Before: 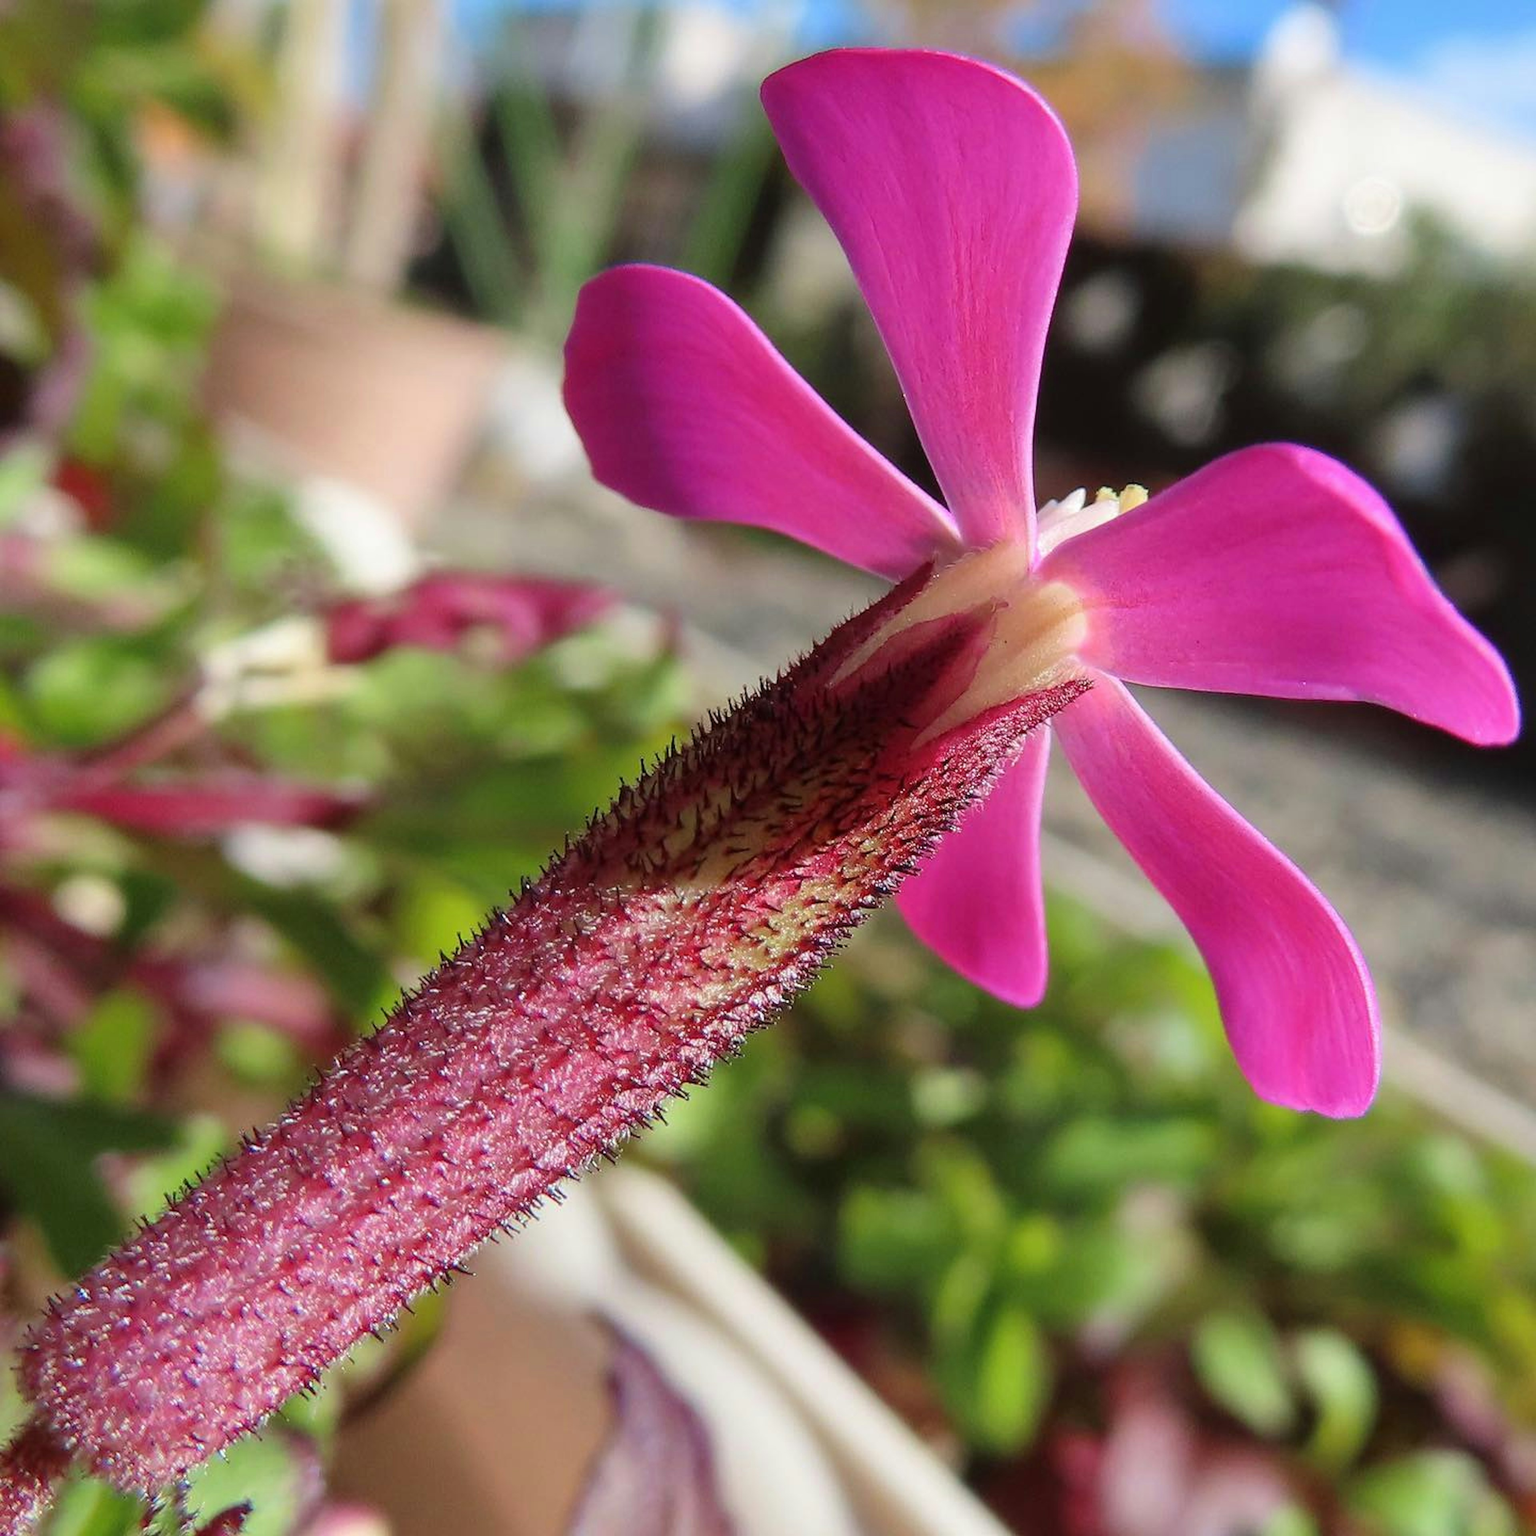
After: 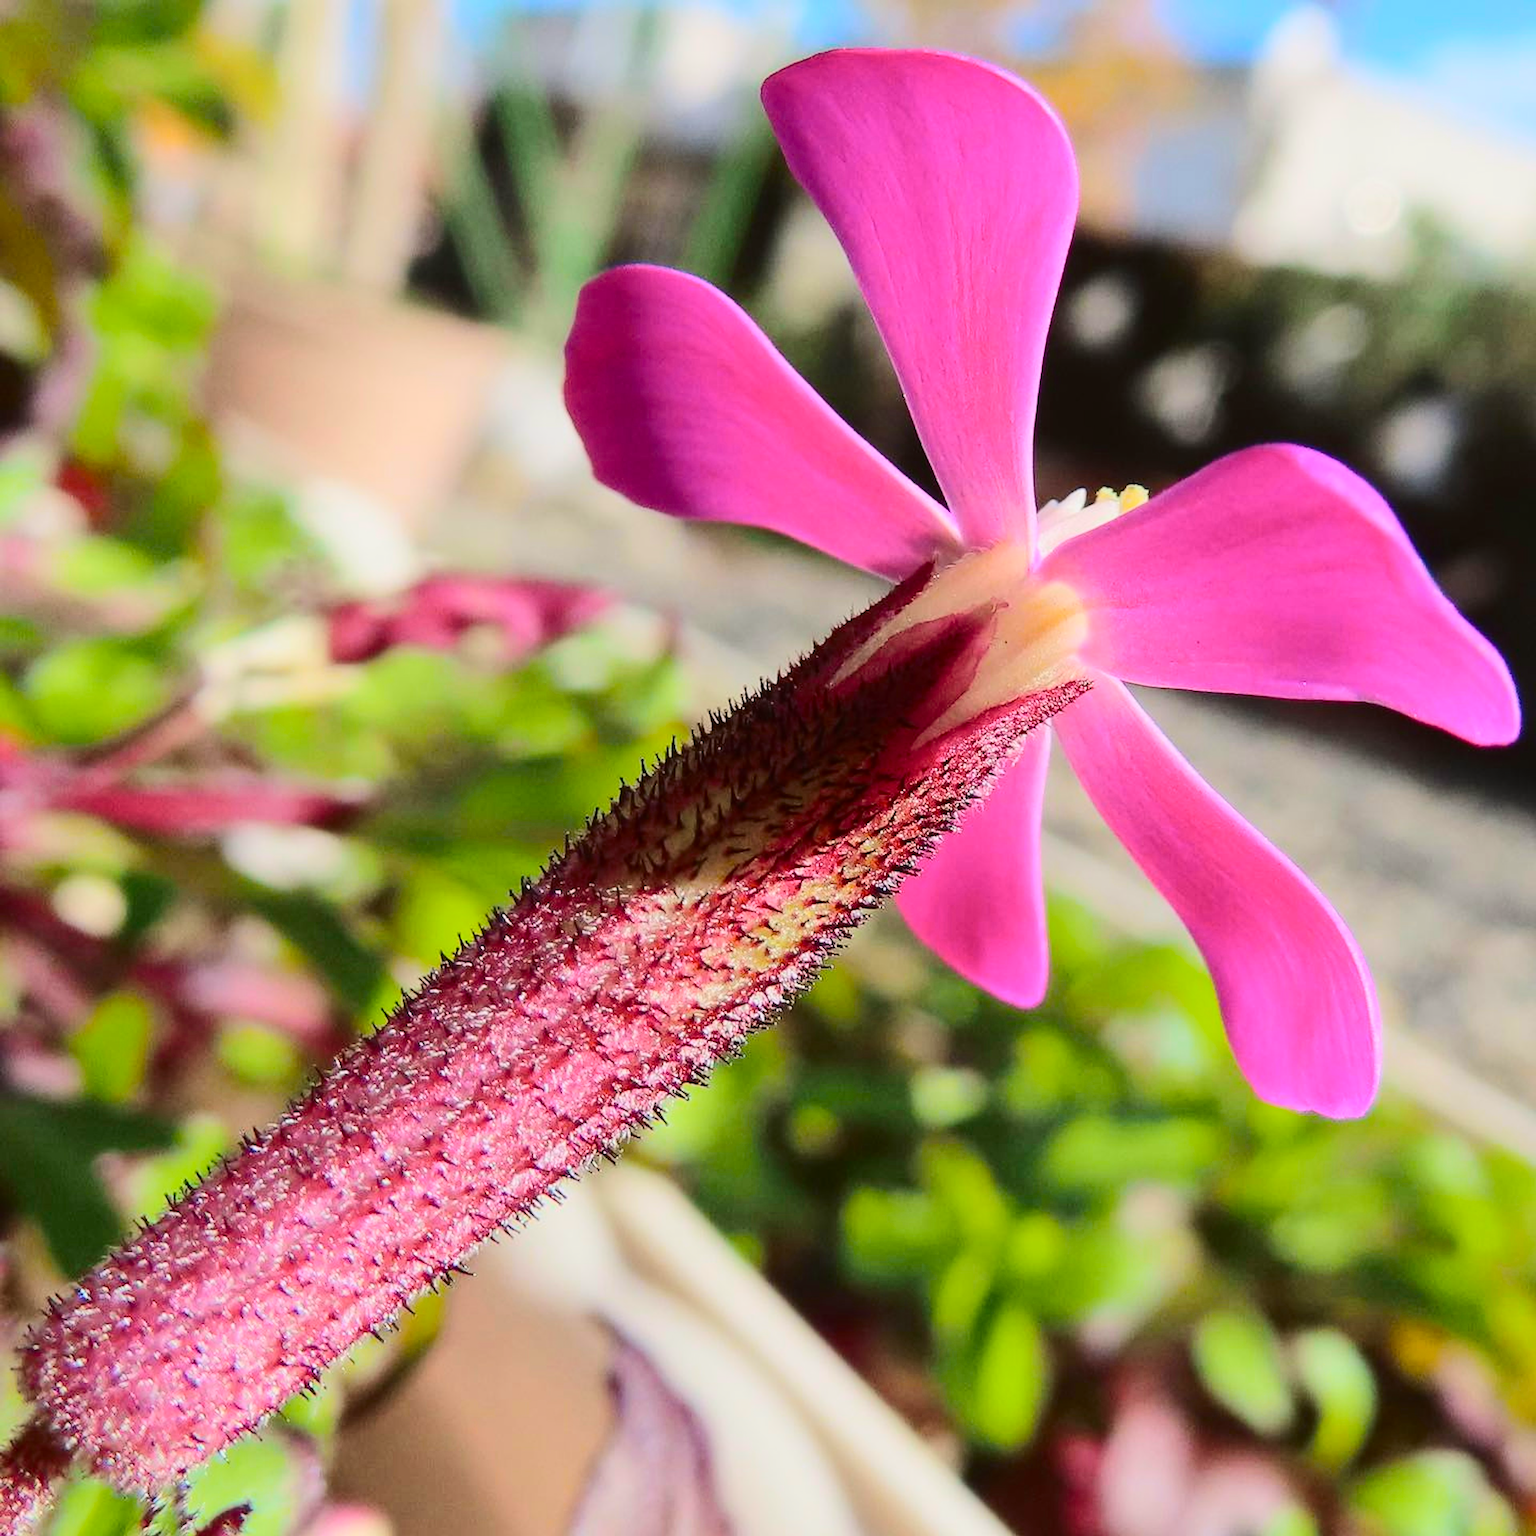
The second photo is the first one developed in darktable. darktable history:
tone curve: curves: ch0 [(0, 0.011) (0.104, 0.085) (0.236, 0.234) (0.398, 0.507) (0.472, 0.62) (0.641, 0.773) (0.835, 0.883) (1, 0.961)]; ch1 [(0, 0) (0.353, 0.344) (0.43, 0.401) (0.479, 0.476) (0.502, 0.504) (0.54, 0.542) (0.602, 0.613) (0.638, 0.668) (0.693, 0.727) (1, 1)]; ch2 [(0, 0) (0.34, 0.314) (0.434, 0.43) (0.5, 0.506) (0.528, 0.534) (0.55, 0.567) (0.595, 0.613) (0.644, 0.729) (1, 1)], color space Lab, independent channels, preserve colors none
